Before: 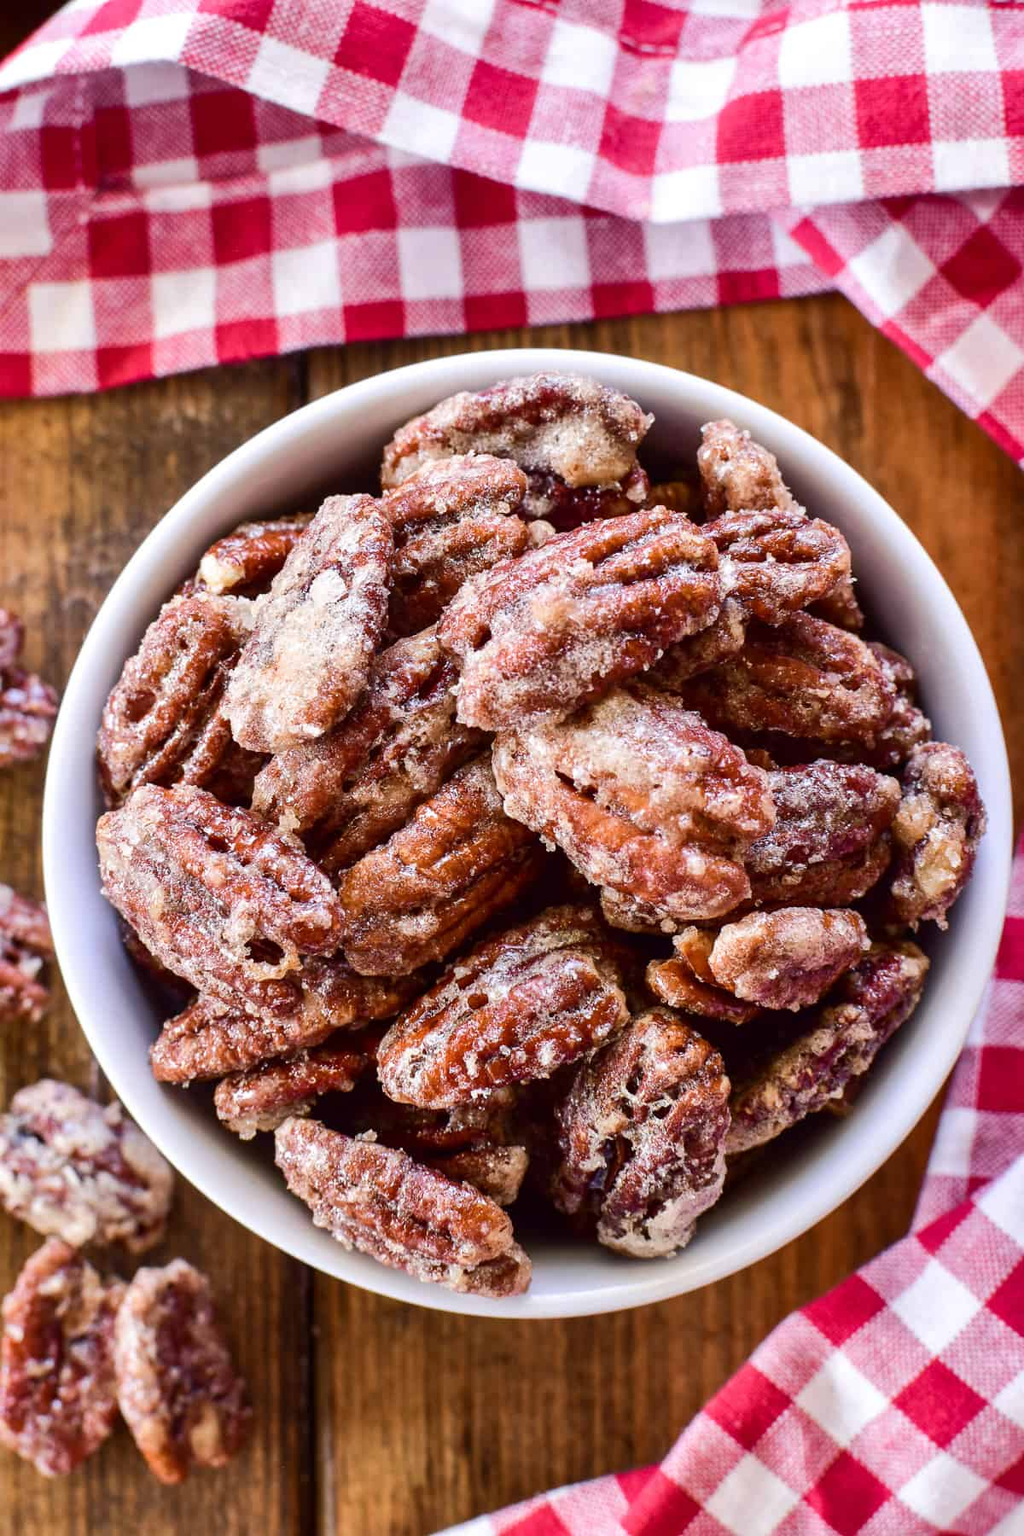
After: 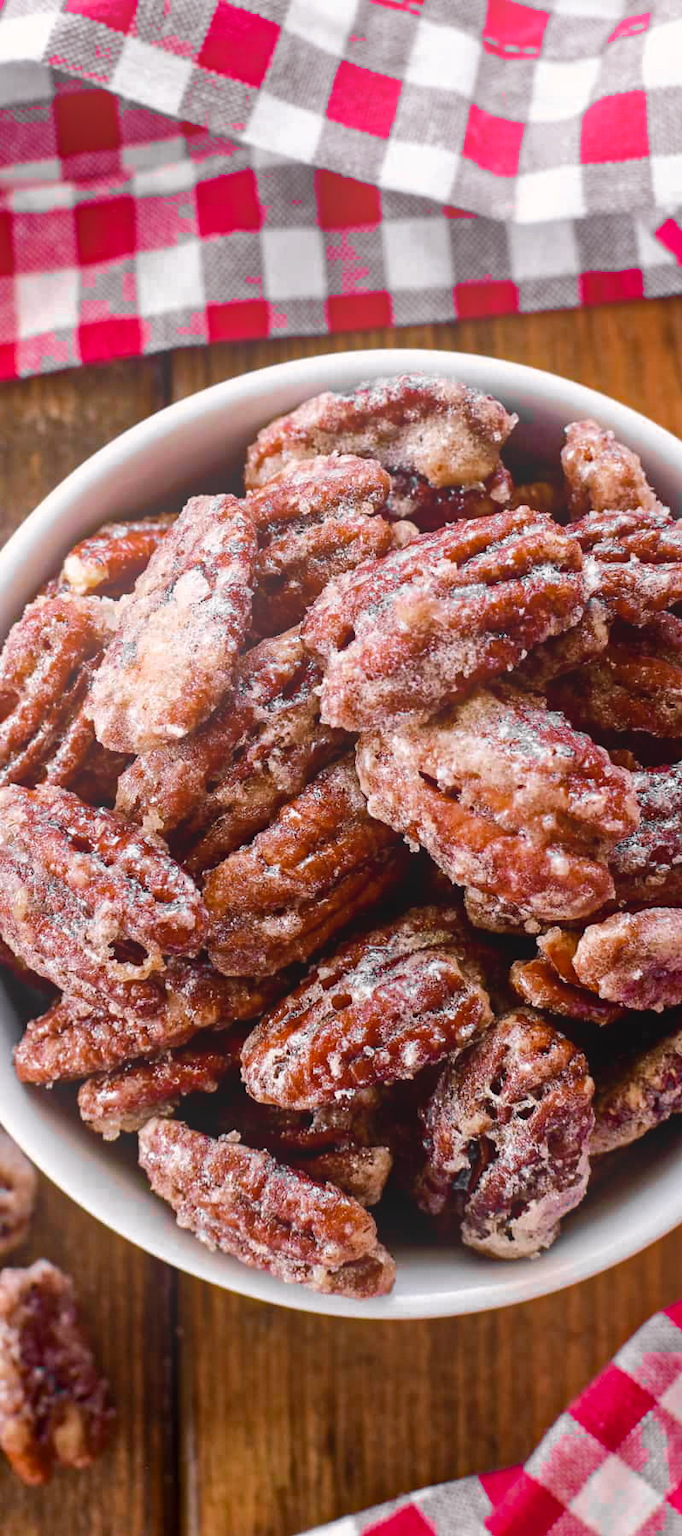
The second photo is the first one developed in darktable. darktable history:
haze removal: strength 0.29, distance 0.25, compatibility mode true, adaptive false
color zones: curves: ch0 [(0.004, 0.388) (0.125, 0.392) (0.25, 0.404) (0.375, 0.5) (0.5, 0.5) (0.625, 0.5) (0.75, 0.5) (0.875, 0.5)]; ch1 [(0, 0.5) (0.125, 0.5) (0.25, 0.5) (0.375, 0.124) (0.524, 0.124) (0.645, 0.128) (0.789, 0.132) (0.914, 0.096) (0.998, 0.068)]
crop and rotate: left 13.342%, right 19.991%
bloom: on, module defaults
color balance rgb: shadows lift › chroma 1.41%, shadows lift › hue 260°, power › chroma 0.5%, power › hue 260°, highlights gain › chroma 1%, highlights gain › hue 27°, saturation formula JzAzBz (2021)
